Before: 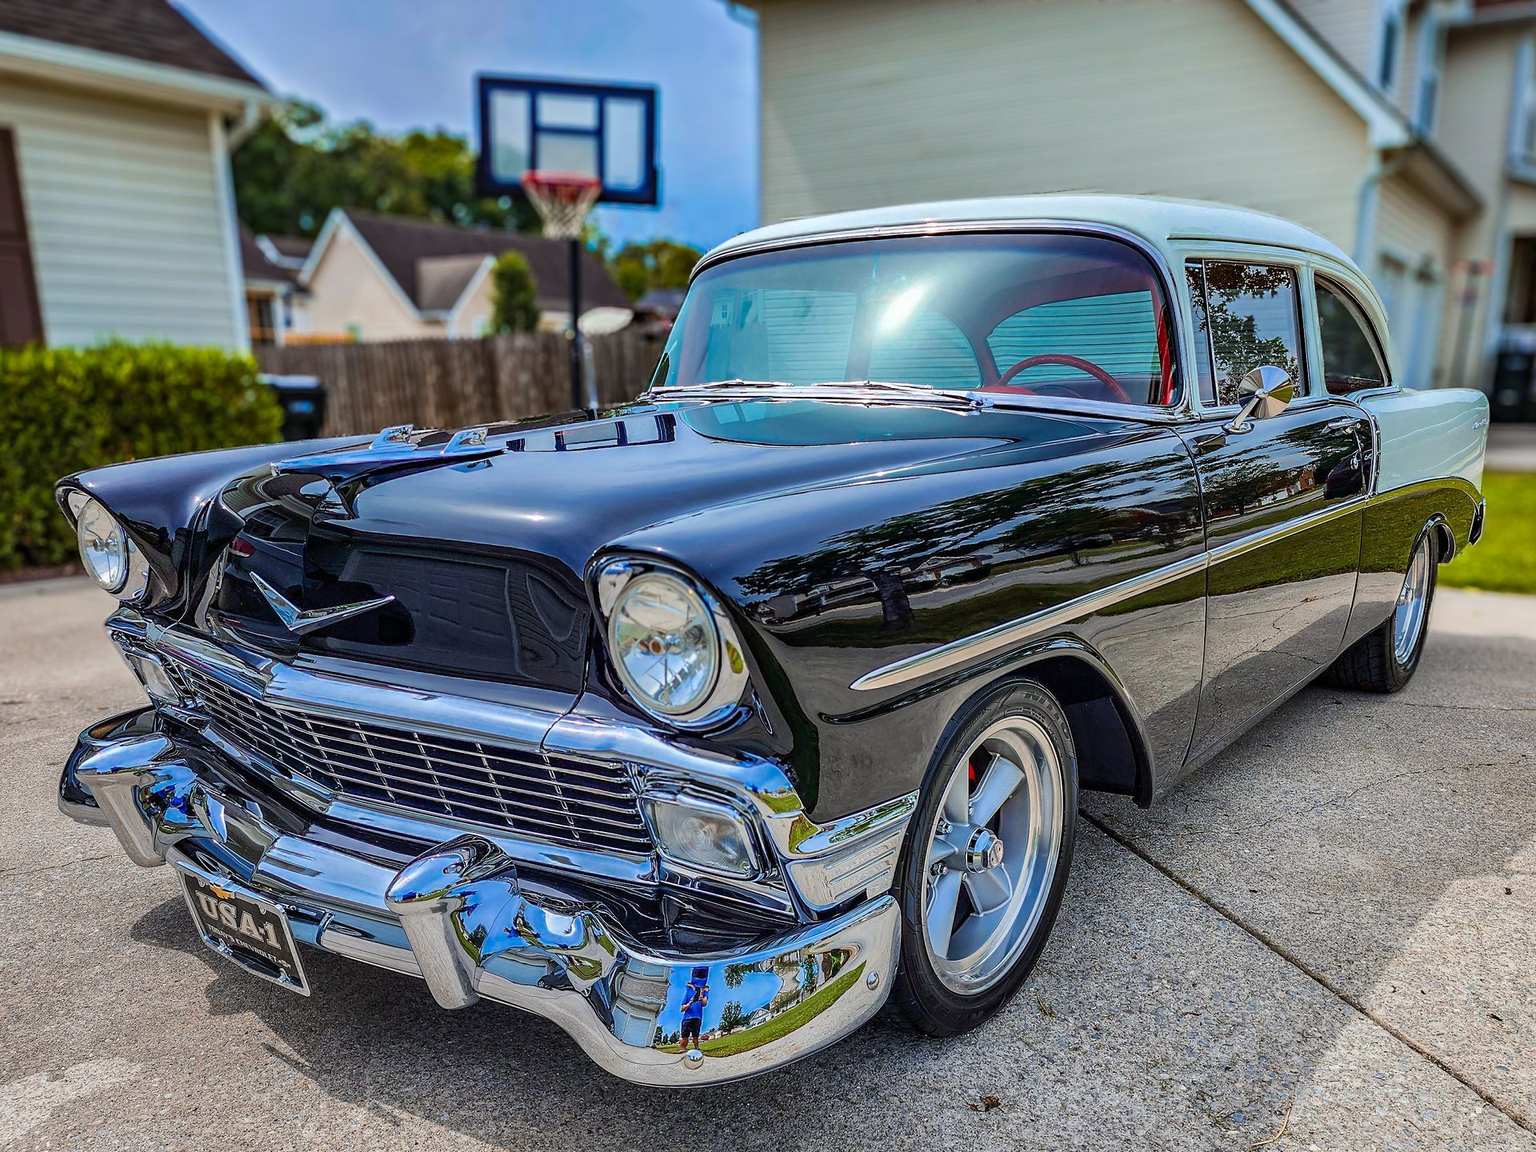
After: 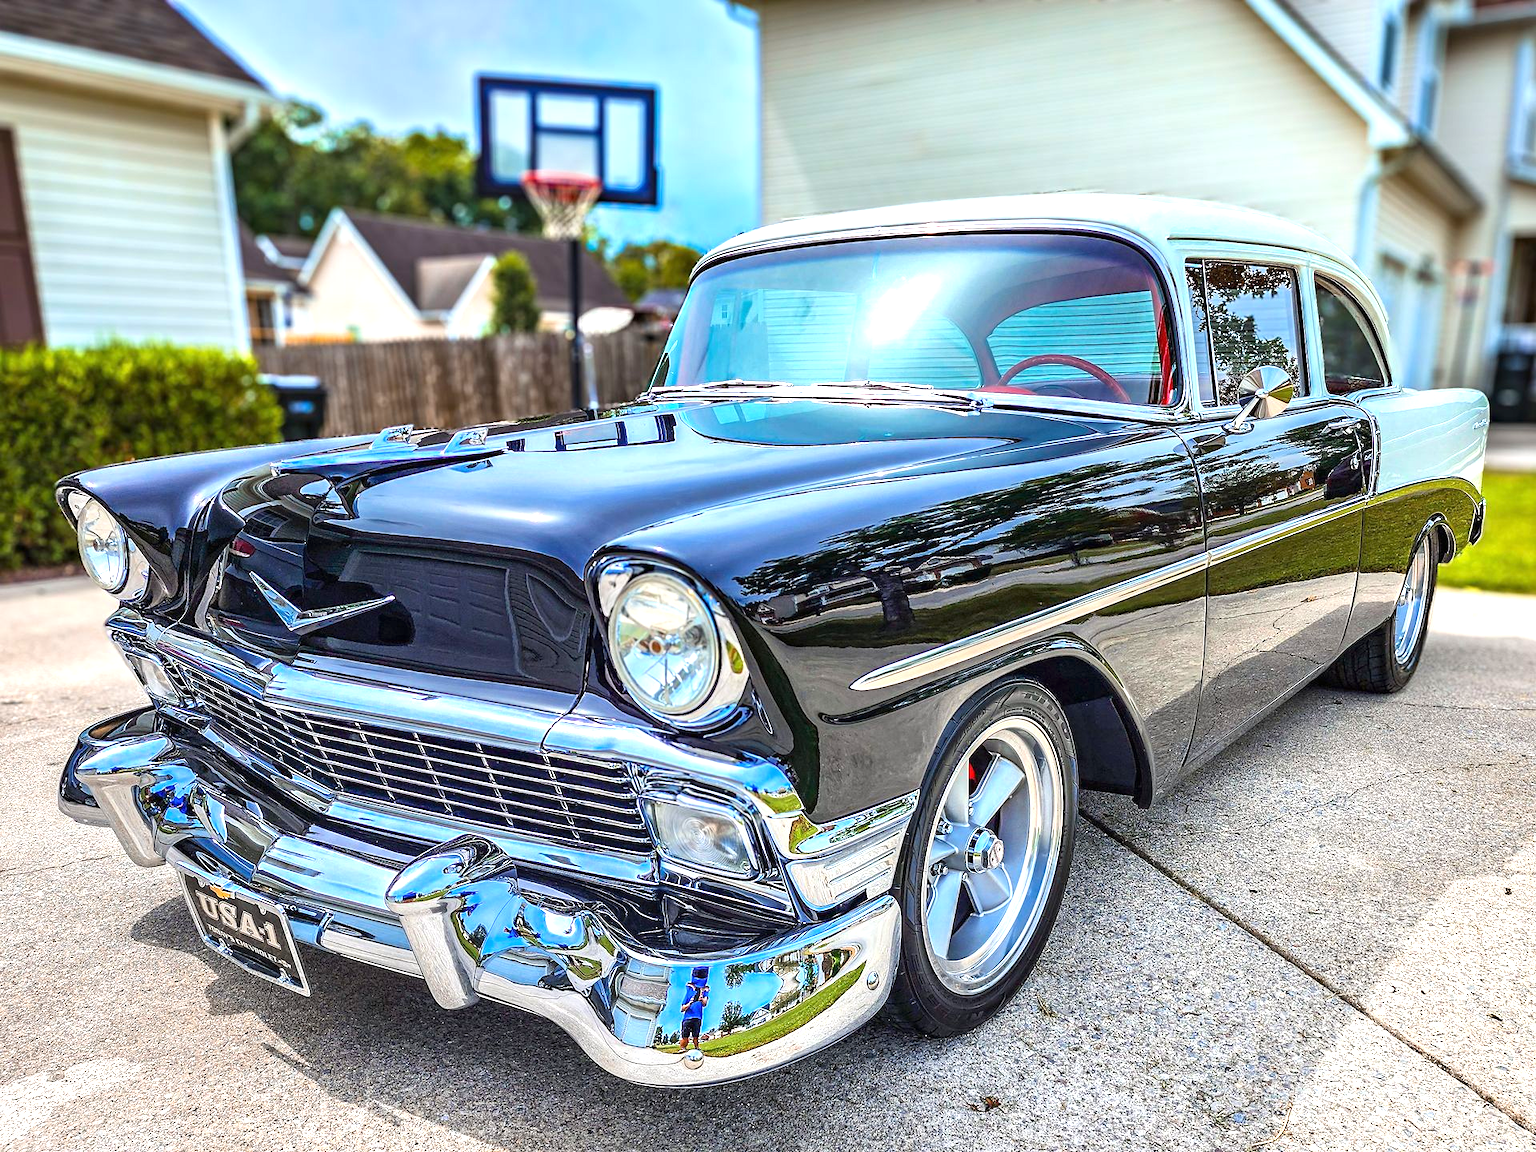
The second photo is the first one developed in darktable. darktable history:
exposure: black level correction 0, exposure 1.102 EV, compensate highlight preservation false
